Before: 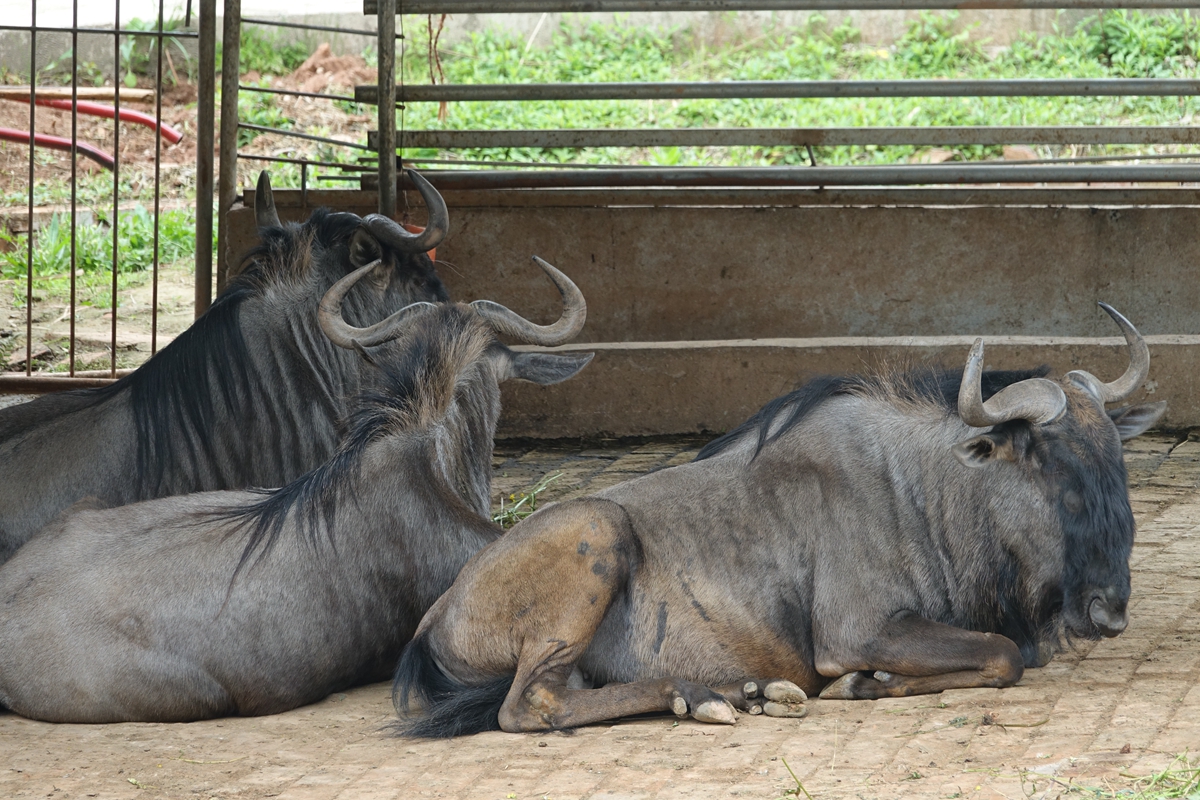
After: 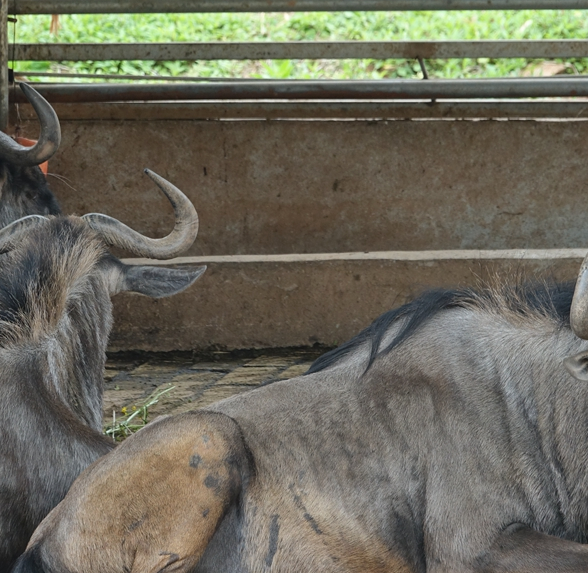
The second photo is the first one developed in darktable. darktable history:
shadows and highlights: low approximation 0.01, soften with gaussian
crop: left 32.348%, top 10.991%, right 18.59%, bottom 17.367%
